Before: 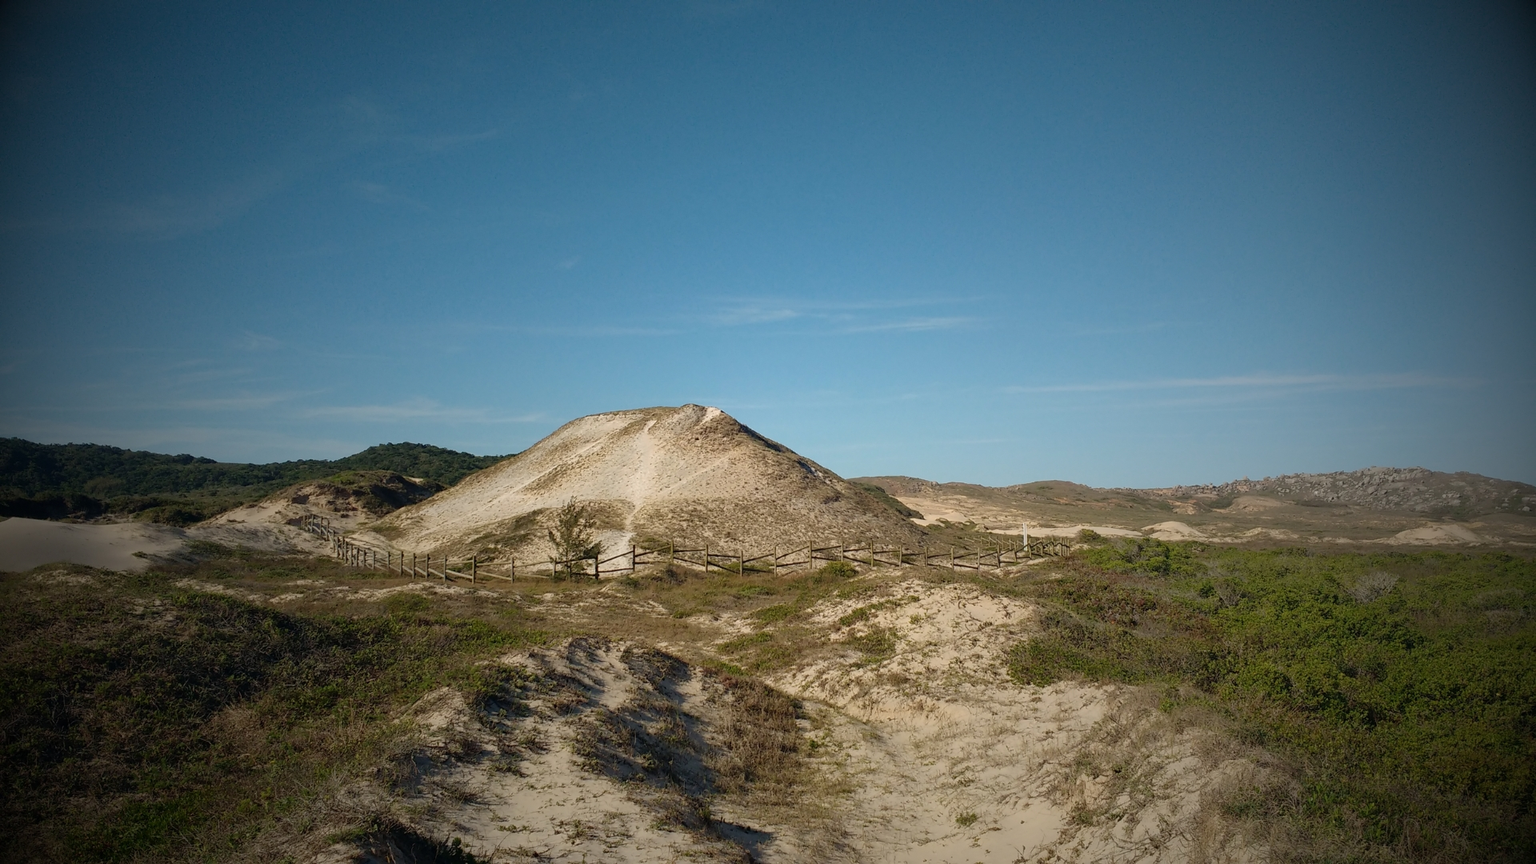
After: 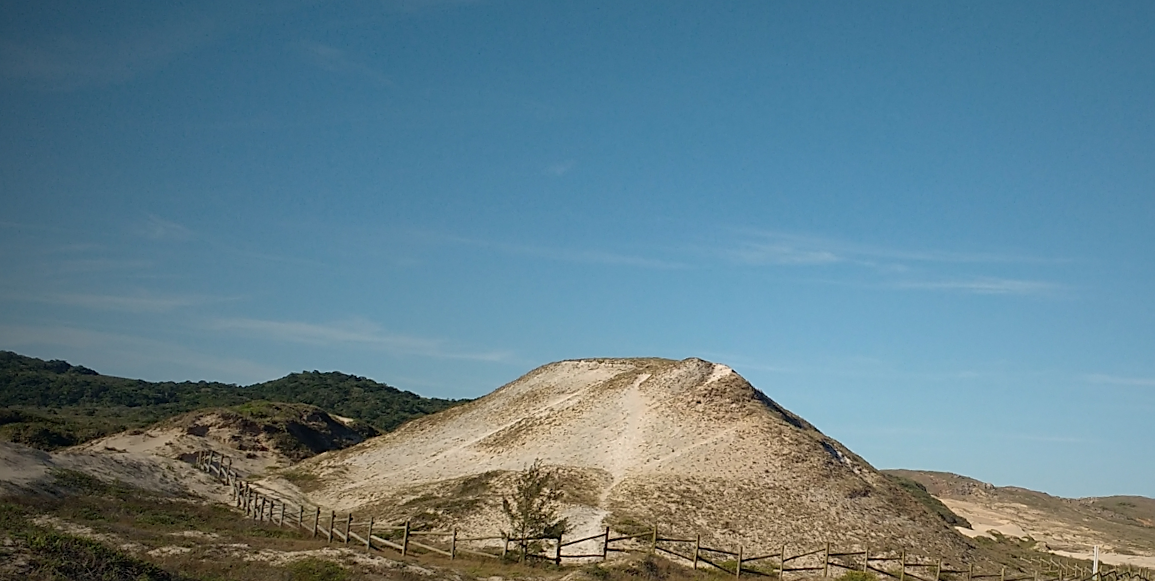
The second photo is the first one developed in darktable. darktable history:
sharpen: on, module defaults
crop and rotate: angle -5.45°, left 2.217%, top 6.718%, right 27.715%, bottom 30.589%
